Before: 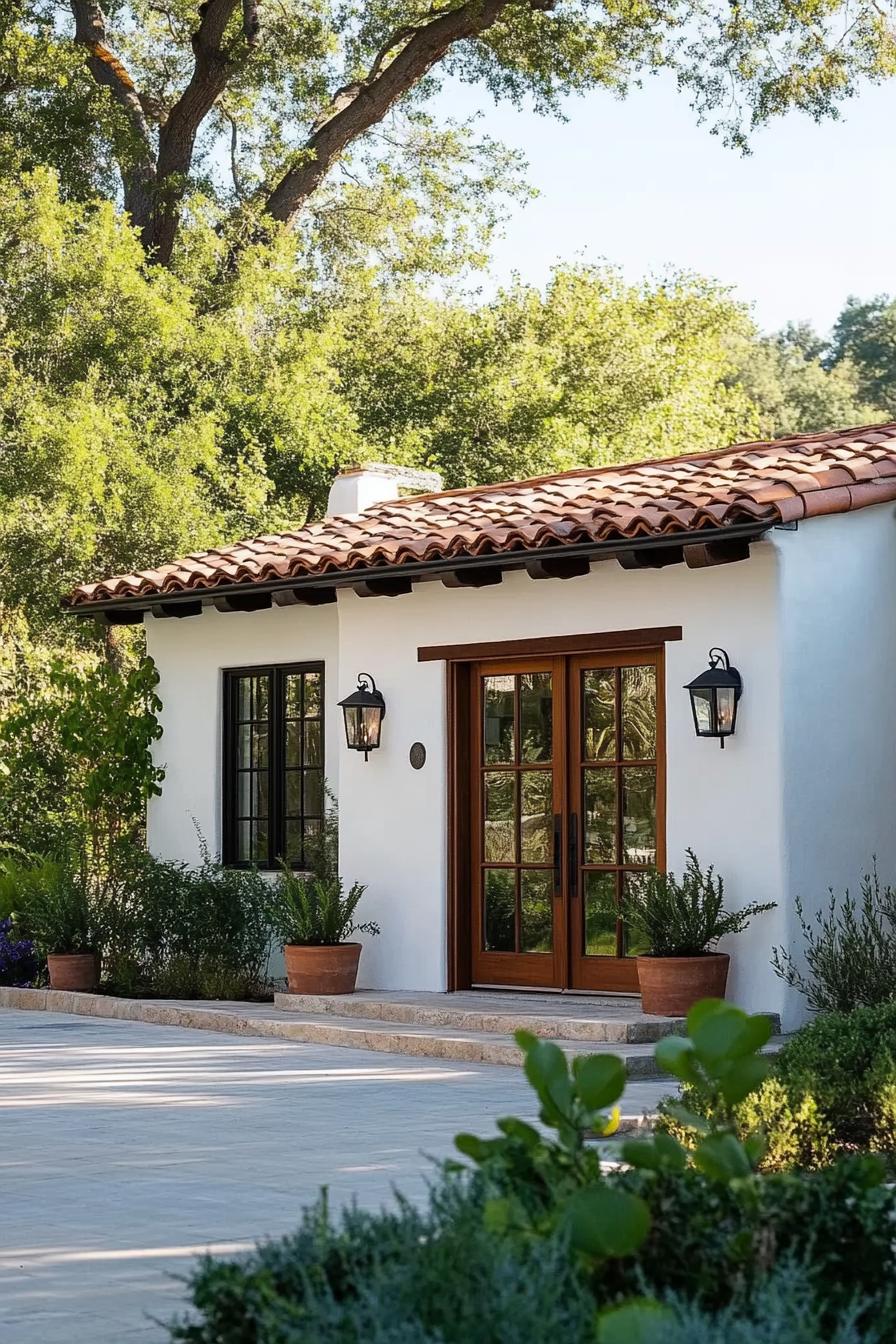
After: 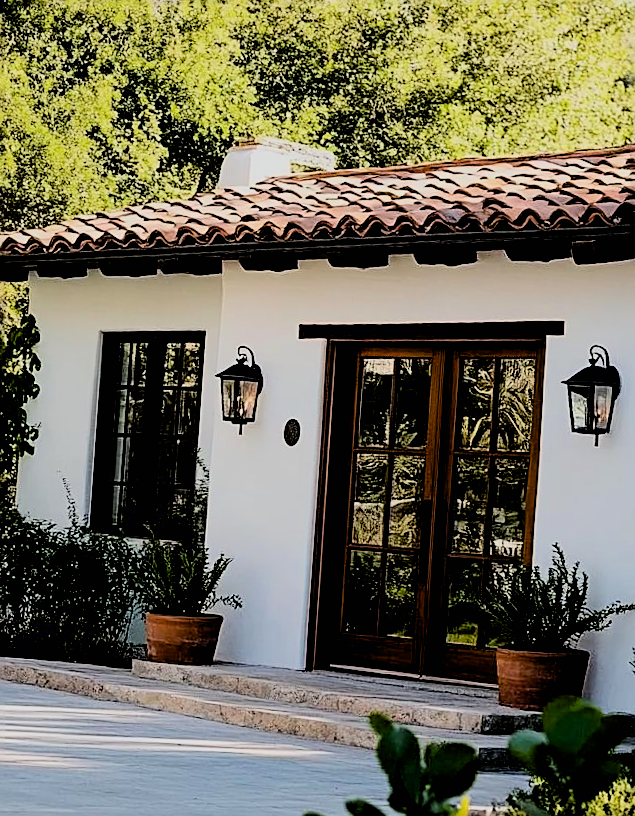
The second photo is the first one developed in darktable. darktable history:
sharpen: on, module defaults
exposure: black level correction 0.028, exposure -0.08 EV, compensate exposure bias true, compensate highlight preservation false
crop and rotate: angle -3.95°, left 9.769%, top 21.252%, right 12.105%, bottom 11.869%
filmic rgb: black relative exposure -3.12 EV, white relative exposure 7.05 EV, hardness 1.47, contrast 1.35, color science v6 (2022)
levels: levels [0, 0.476, 0.951]
